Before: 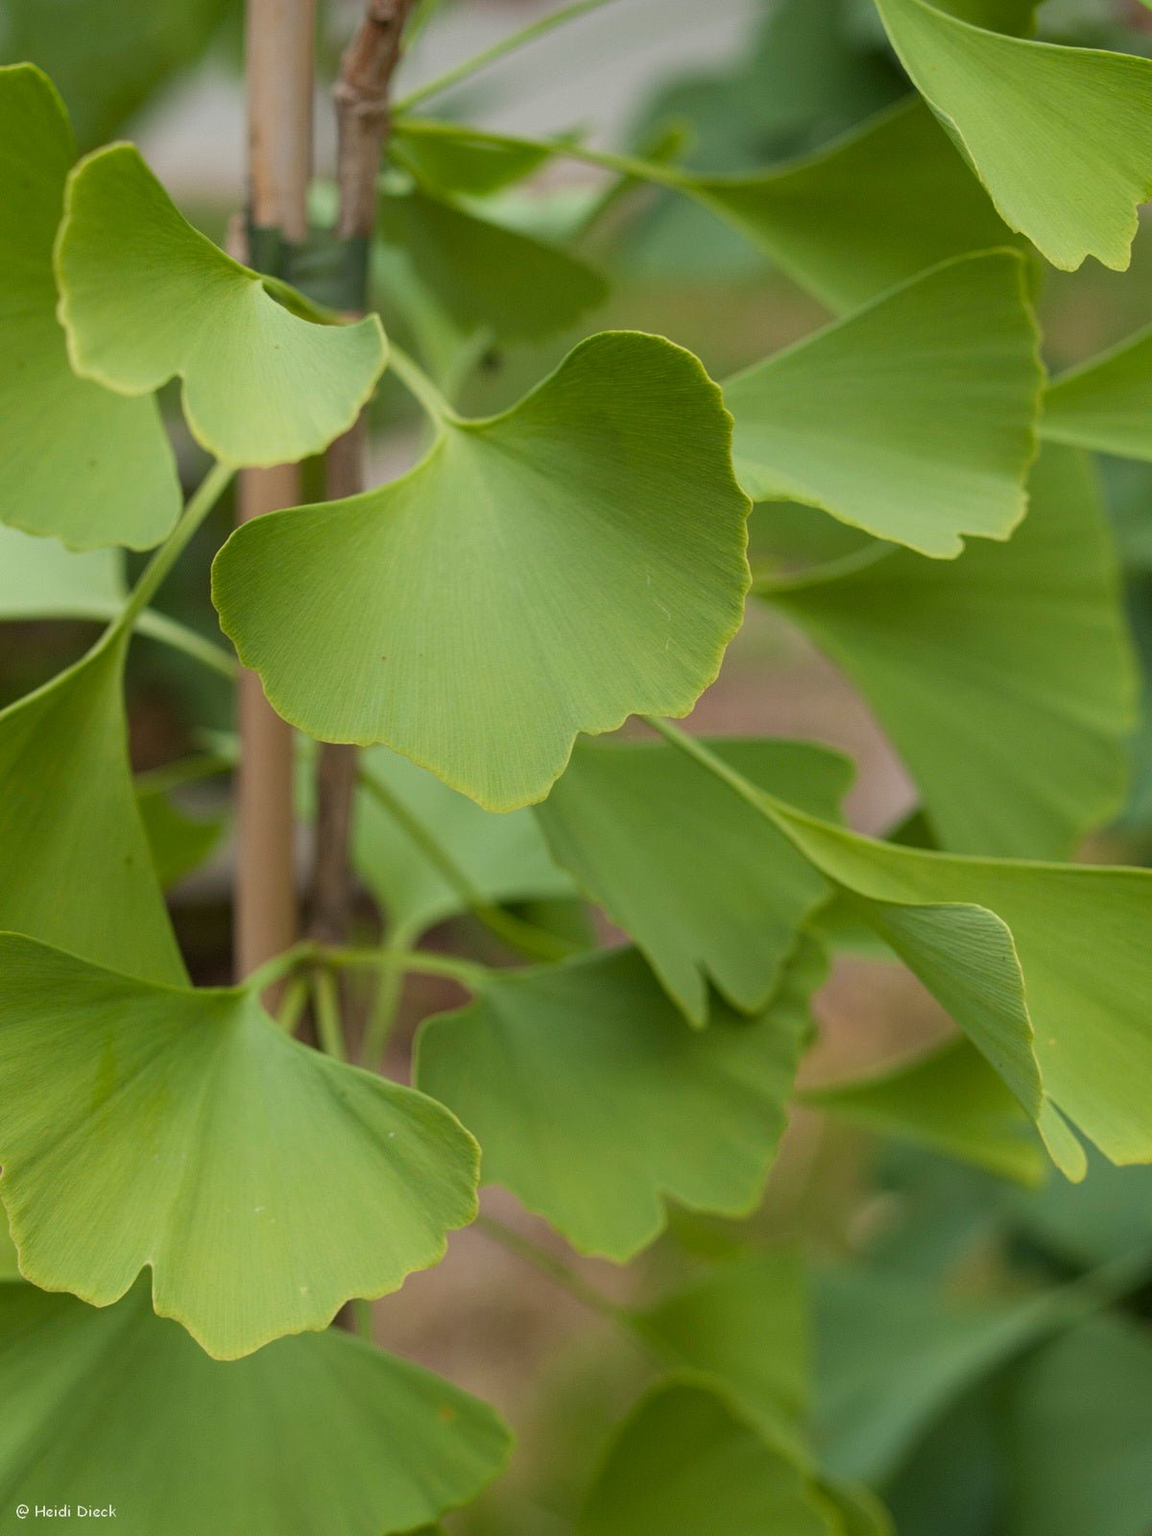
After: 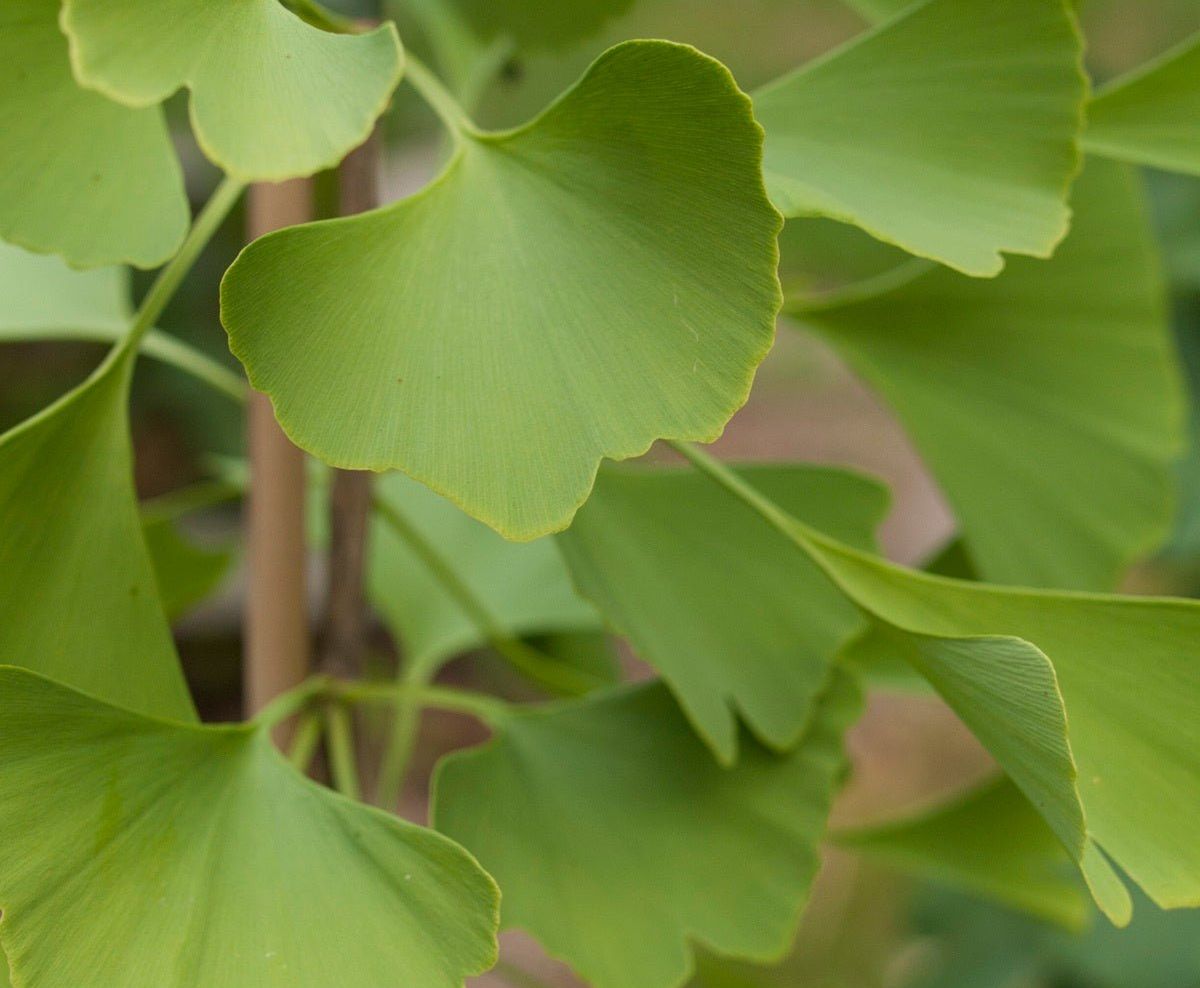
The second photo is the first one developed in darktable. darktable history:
crop: top 19.1%, bottom 19.096%
